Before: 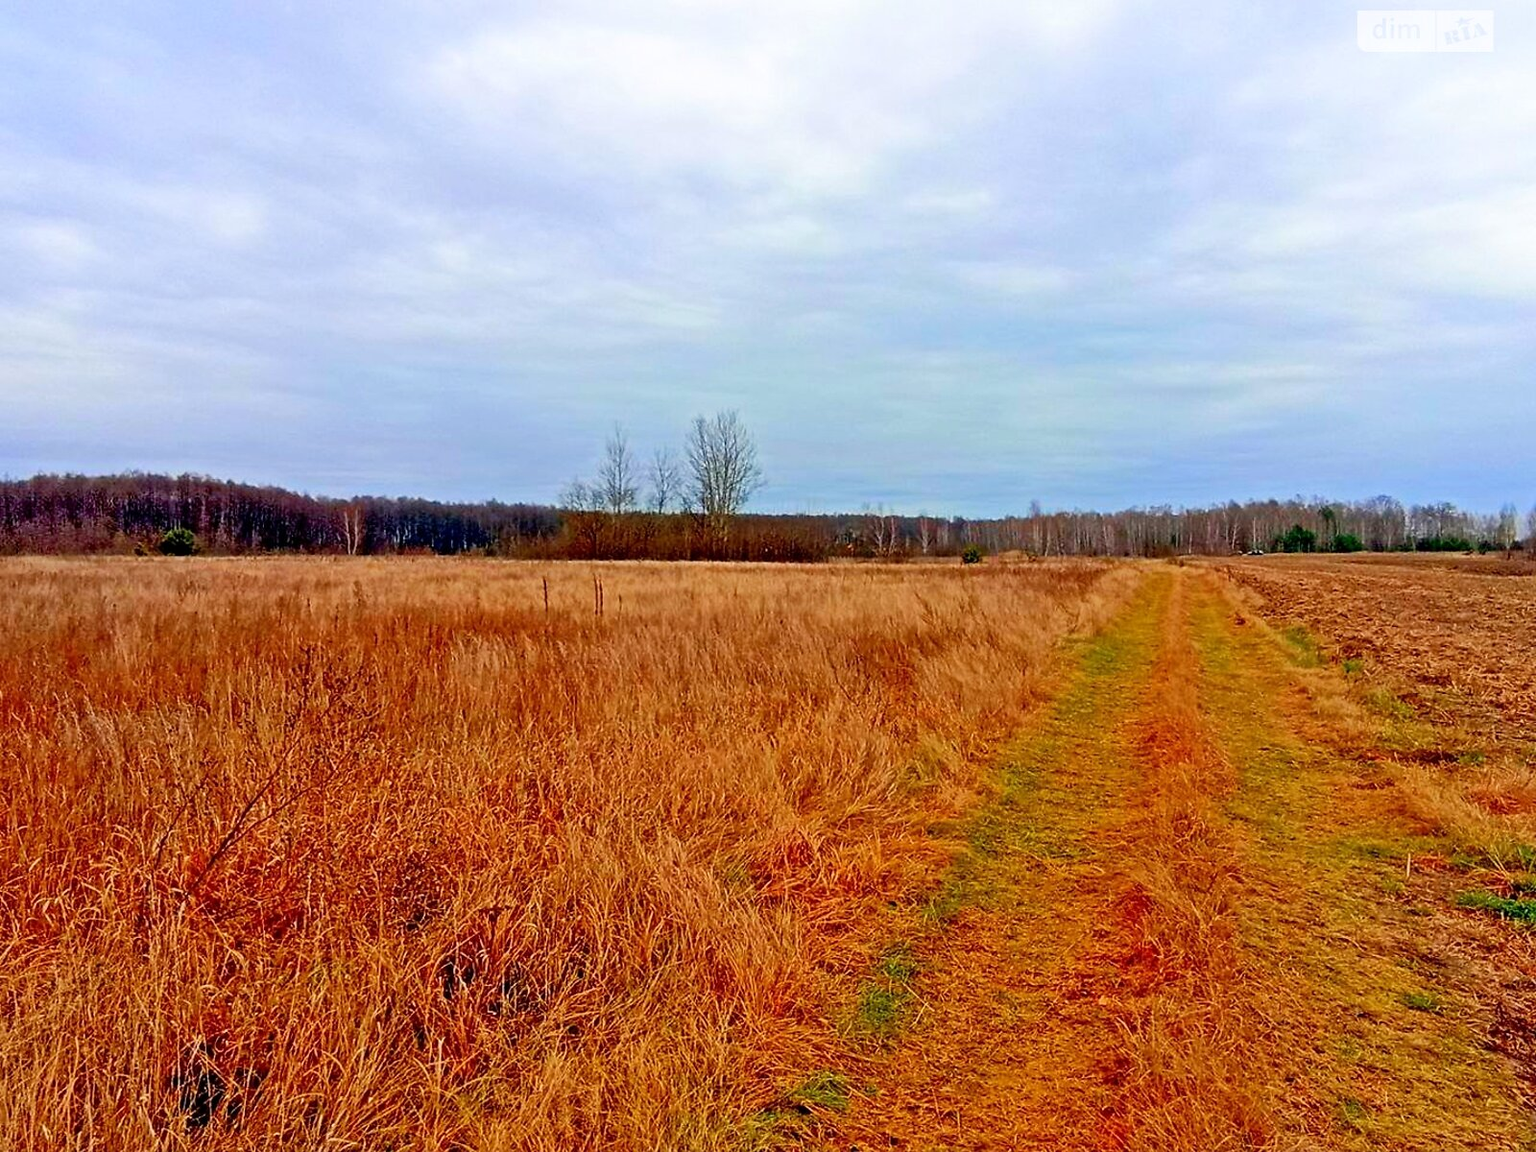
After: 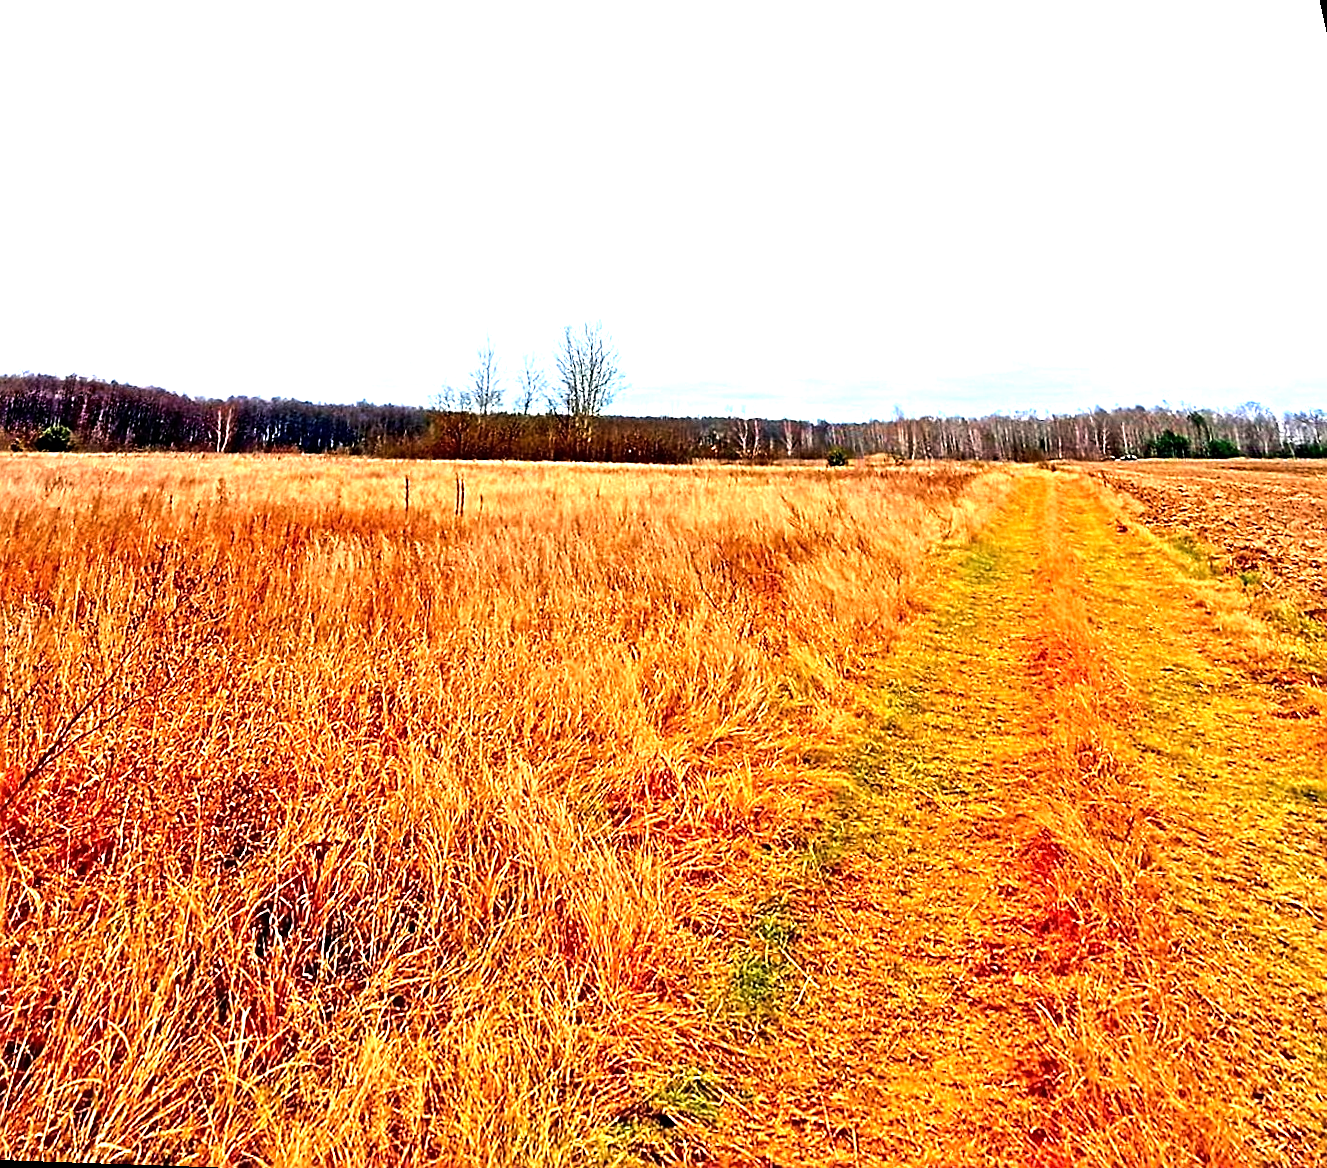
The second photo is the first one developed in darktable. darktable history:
rotate and perspective: rotation 0.72°, lens shift (vertical) -0.352, lens shift (horizontal) -0.051, crop left 0.152, crop right 0.859, crop top 0.019, crop bottom 0.964
tone equalizer: -8 EV -1.08 EV, -7 EV -1.01 EV, -6 EV -0.867 EV, -5 EV -0.578 EV, -3 EV 0.578 EV, -2 EV 0.867 EV, -1 EV 1.01 EV, +0 EV 1.08 EV, edges refinement/feathering 500, mask exposure compensation -1.57 EV, preserve details no
sharpen: on, module defaults
exposure: exposure 0.722 EV, compensate highlight preservation false
